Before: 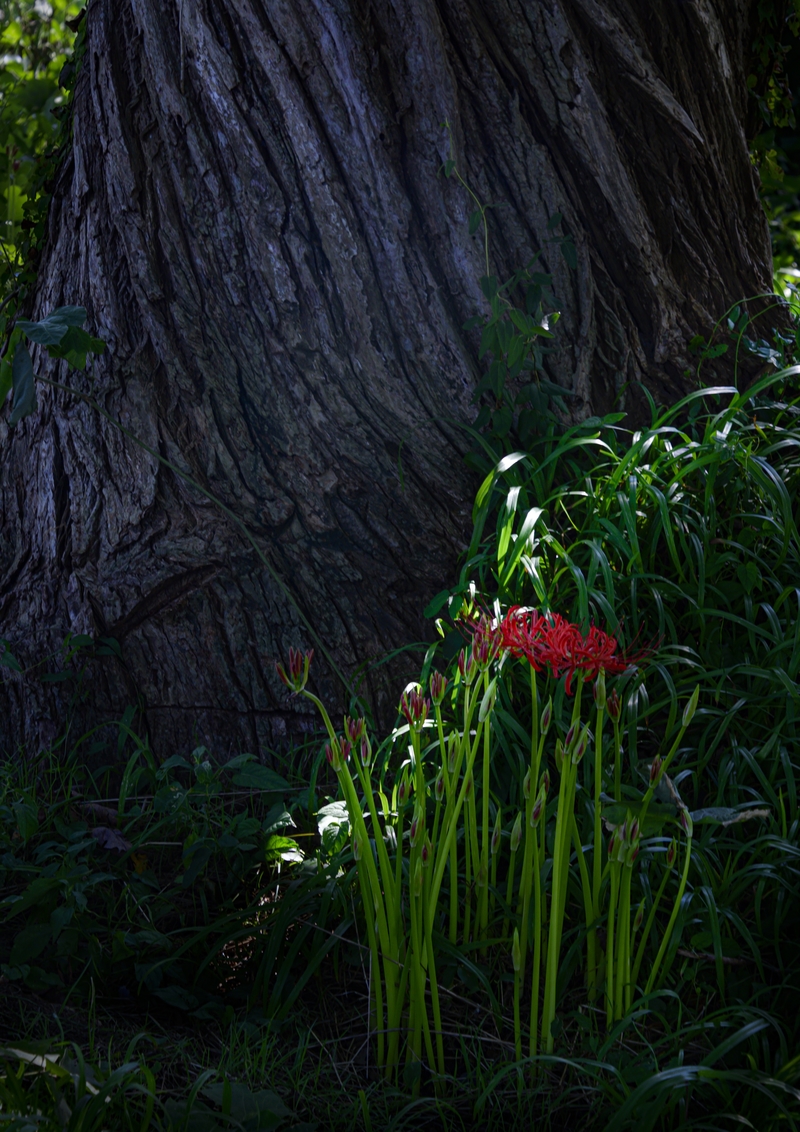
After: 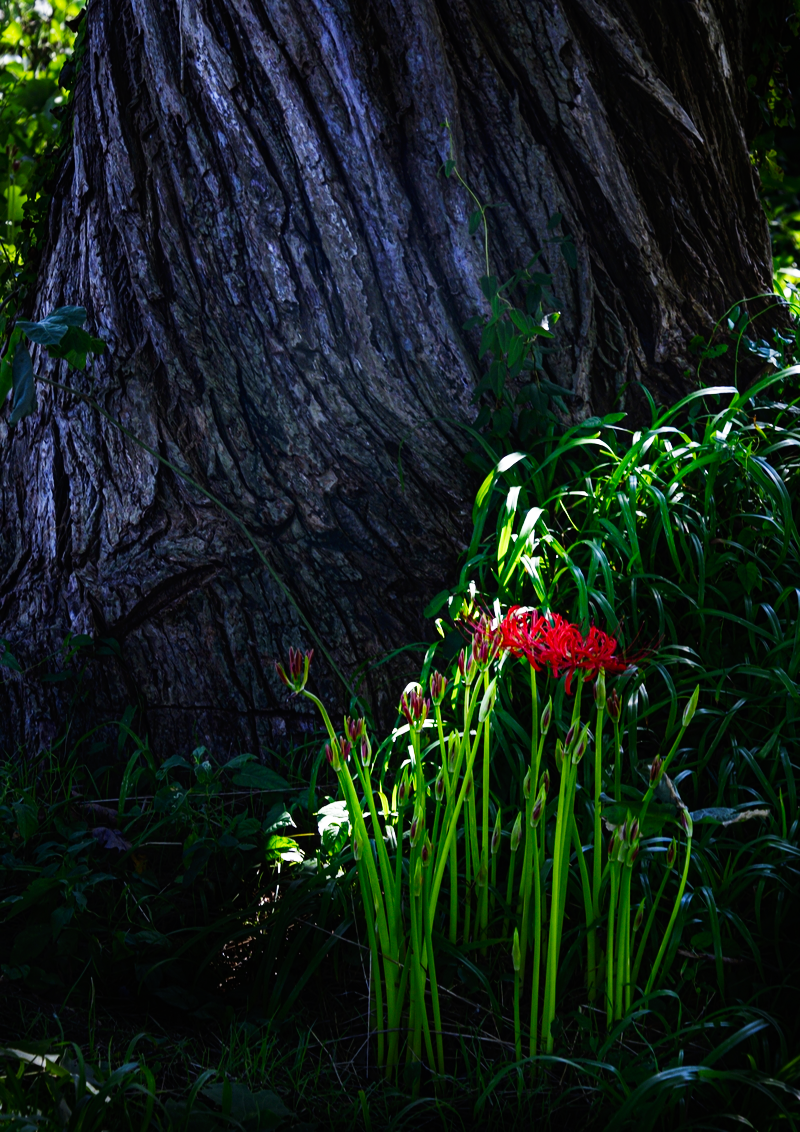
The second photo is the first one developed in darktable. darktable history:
base curve: curves: ch0 [(0, 0) (0.007, 0.004) (0.027, 0.03) (0.046, 0.07) (0.207, 0.54) (0.442, 0.872) (0.673, 0.972) (1, 1)], exposure shift 0.586, preserve colors none
